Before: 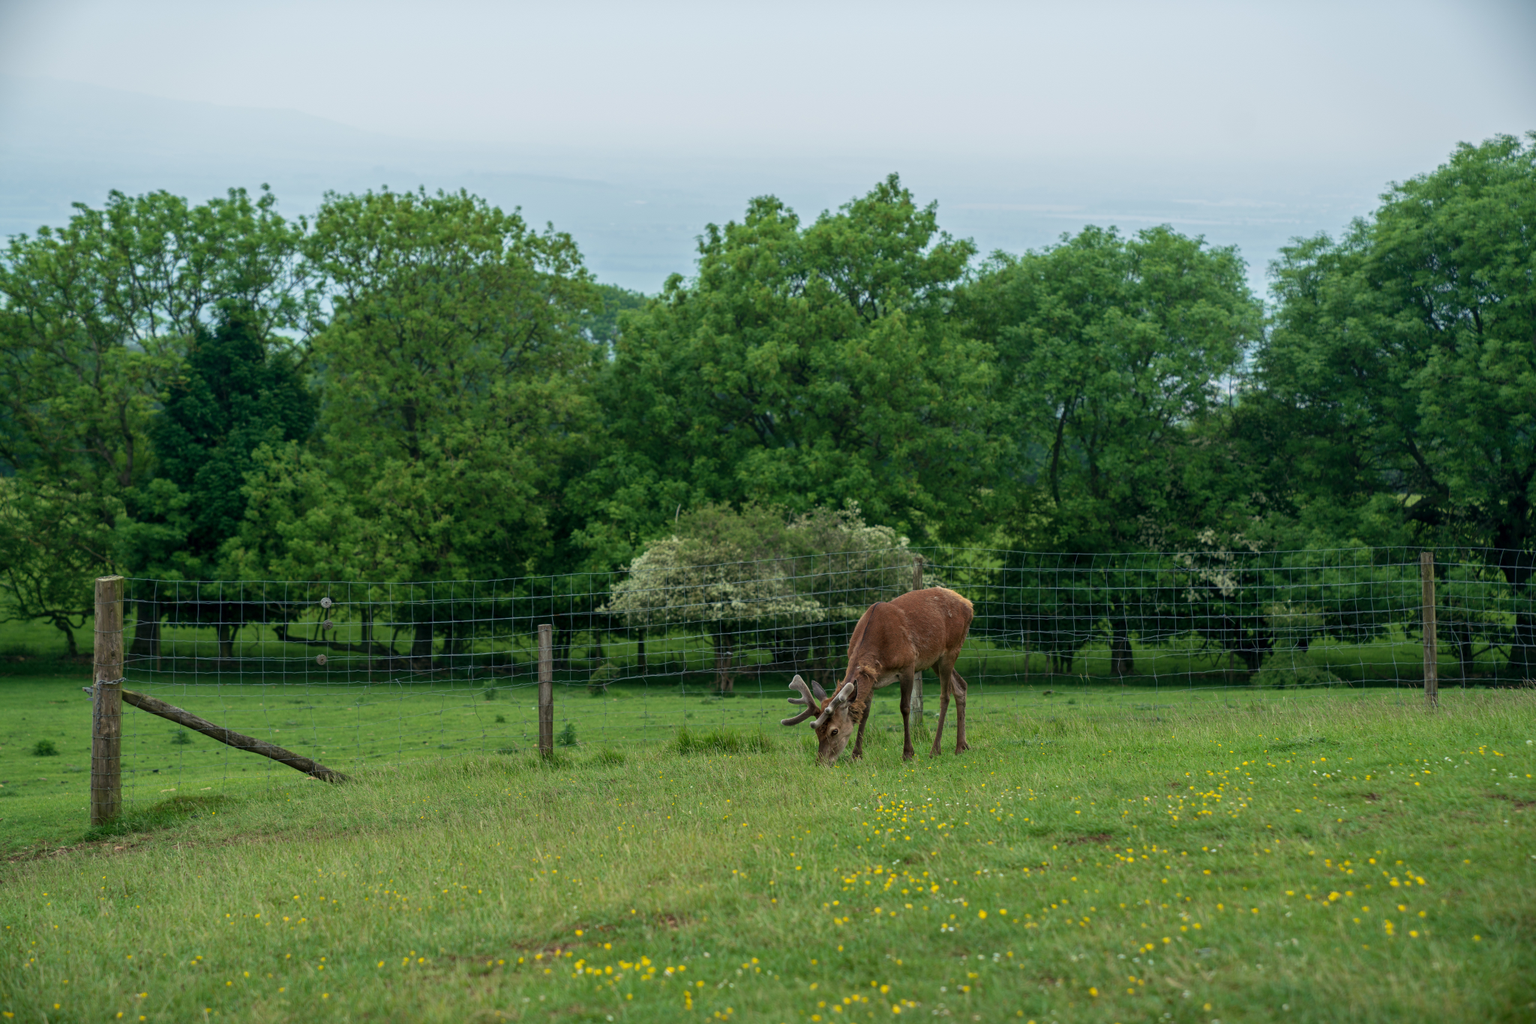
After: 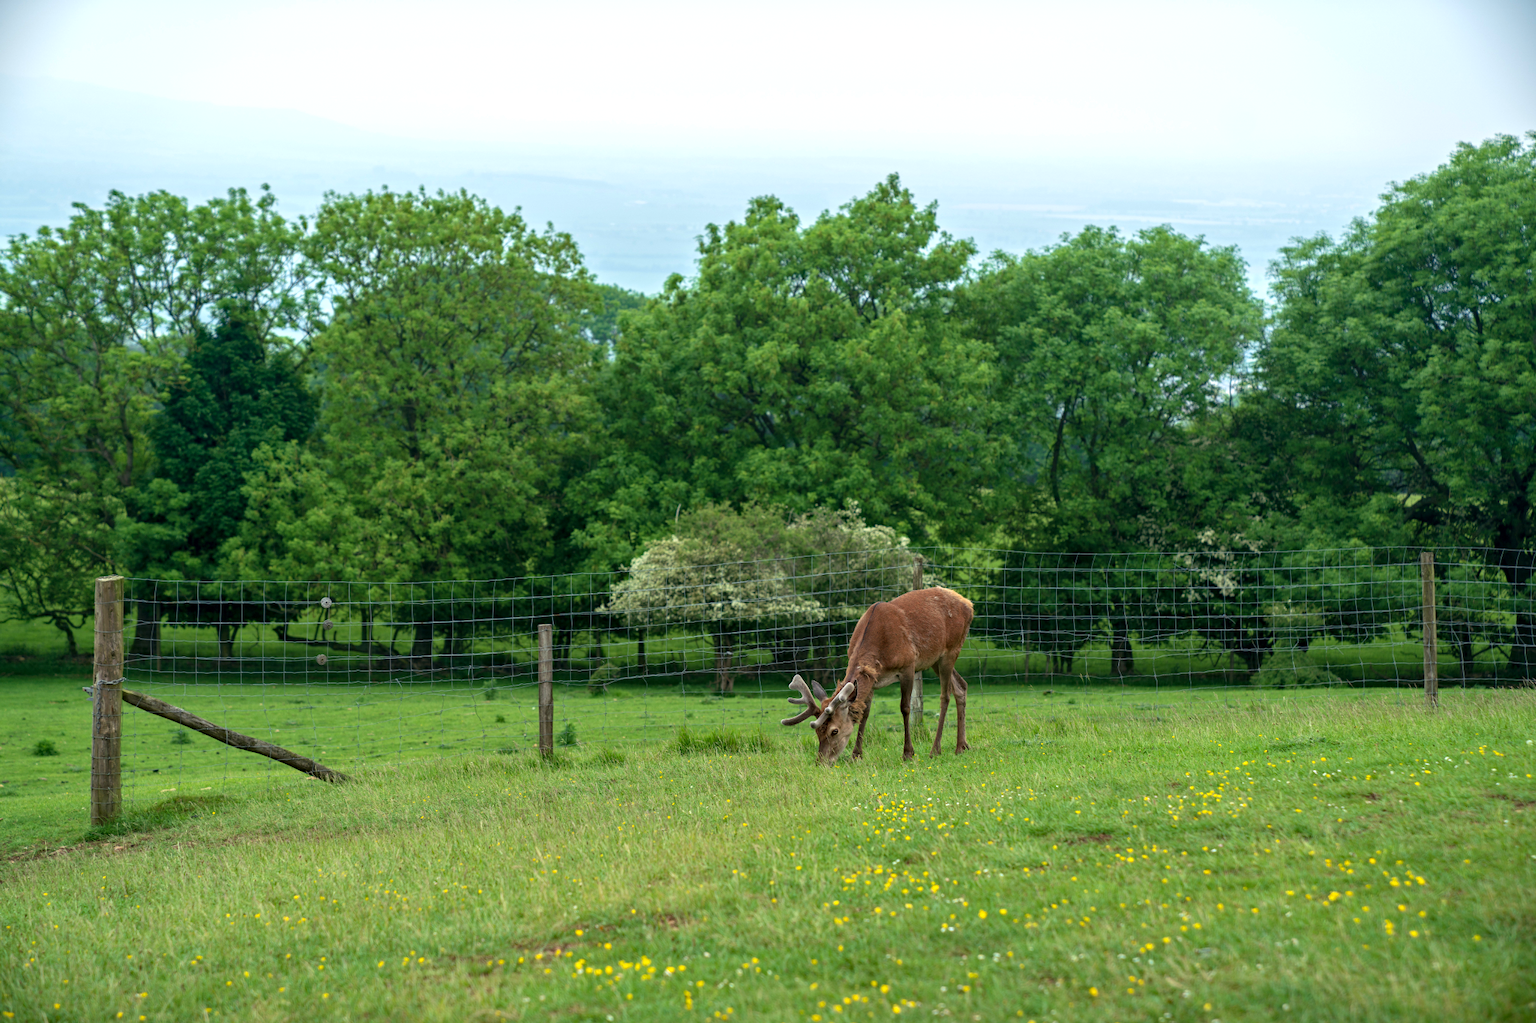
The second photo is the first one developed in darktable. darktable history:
exposure: exposure 0.6 EV, compensate highlight preservation false
haze removal: compatibility mode true, adaptive false
